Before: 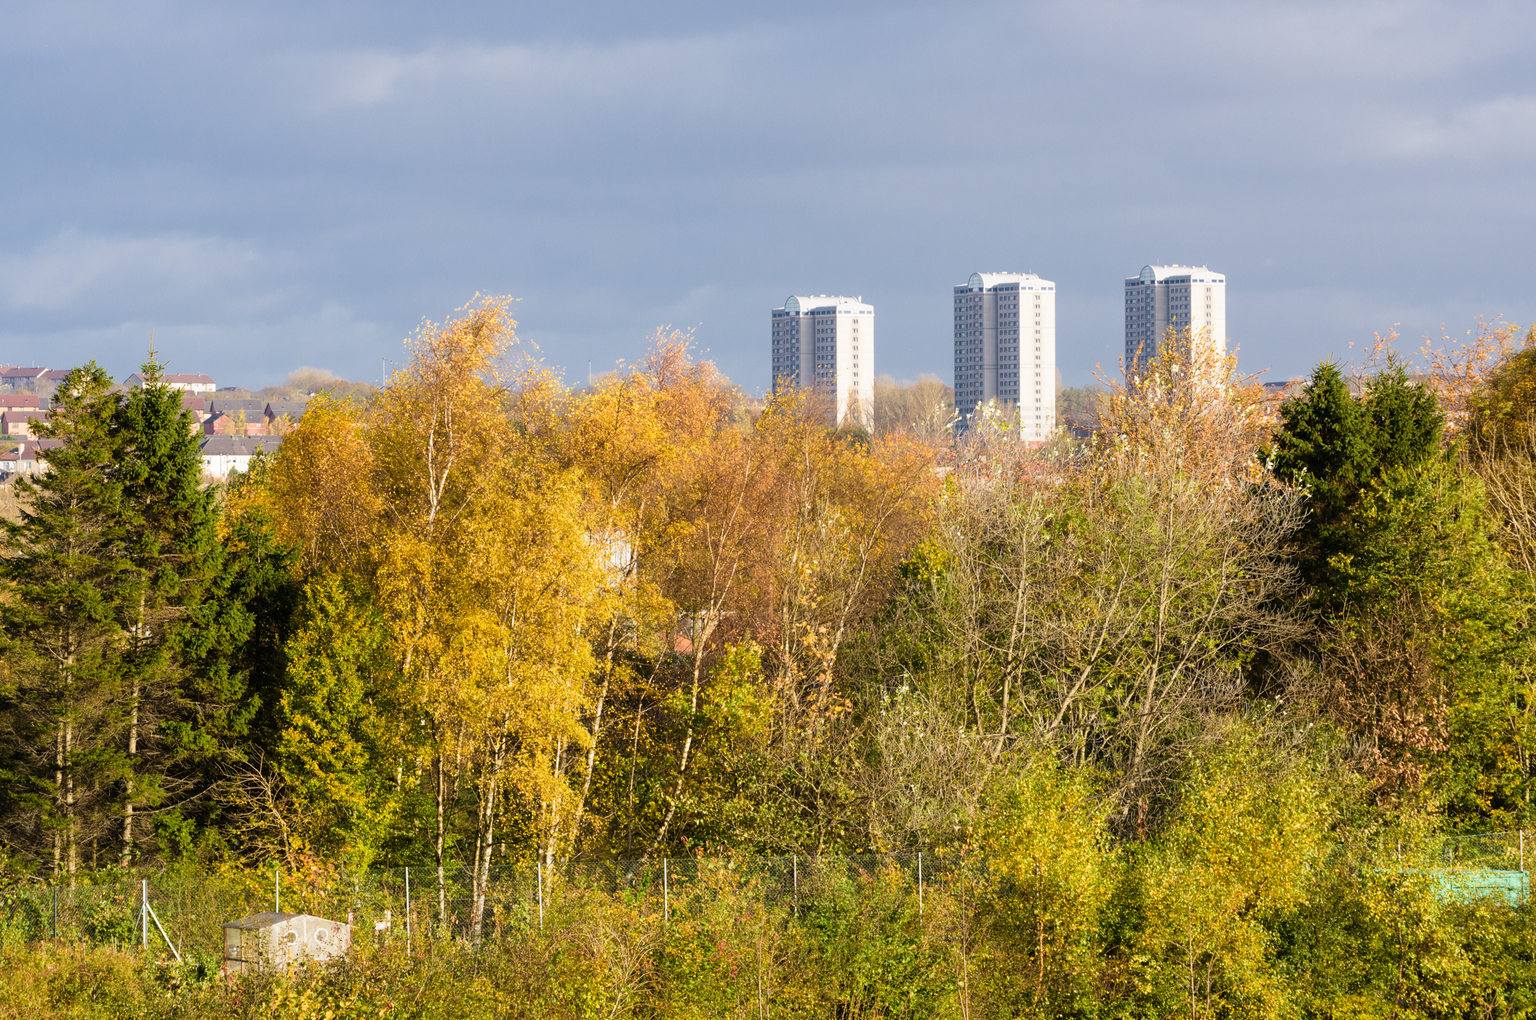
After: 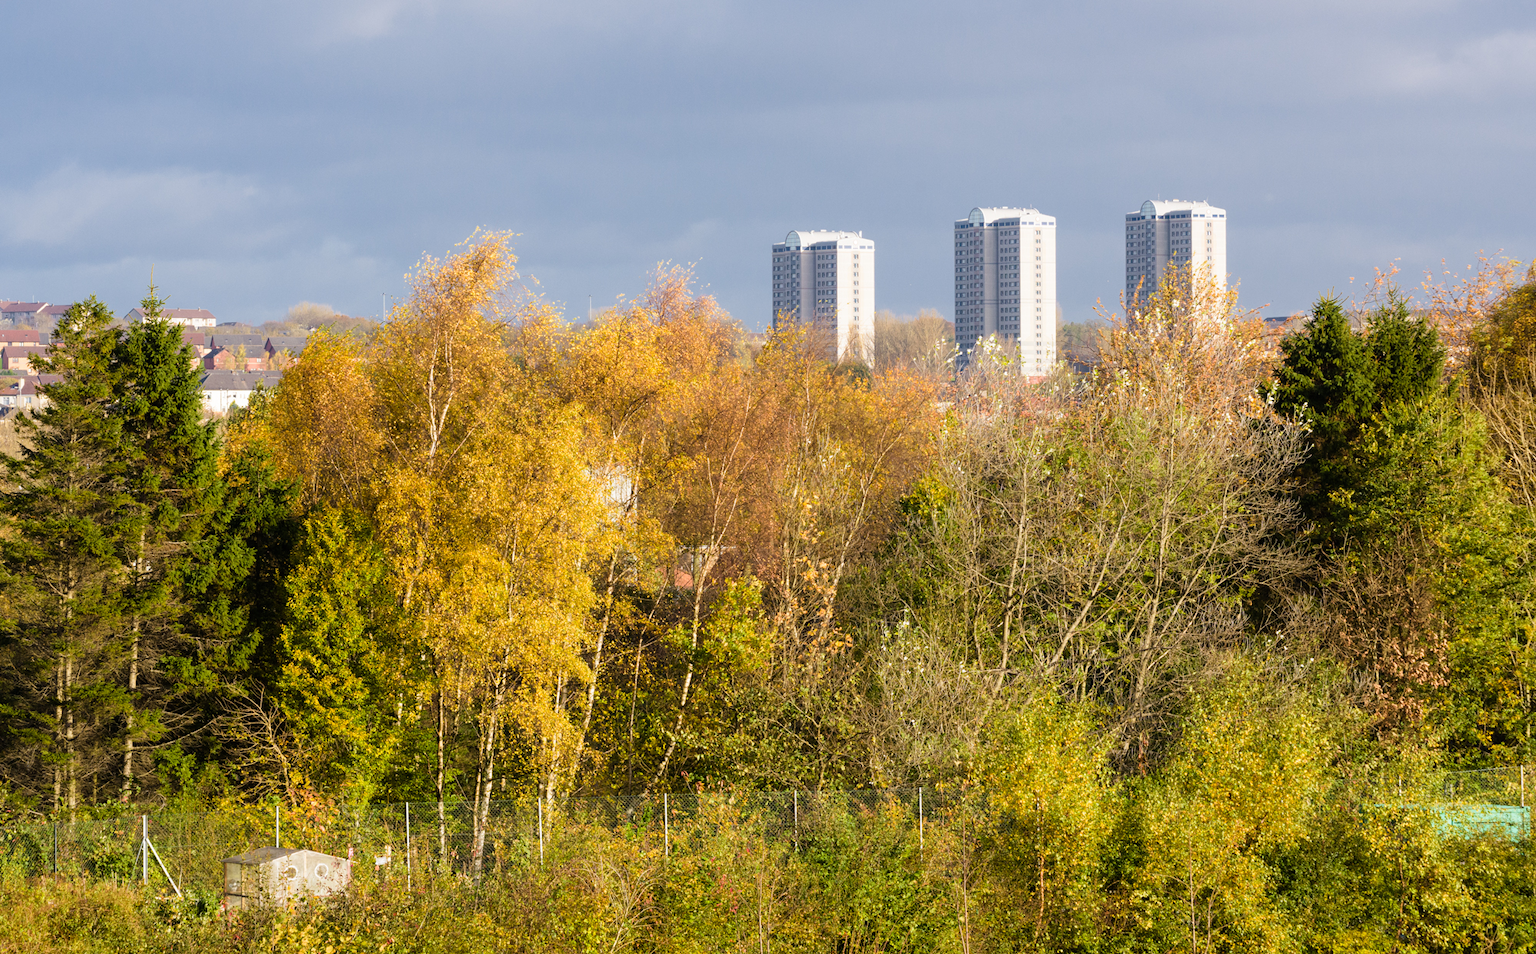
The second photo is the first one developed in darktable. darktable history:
crop and rotate: top 6.405%
